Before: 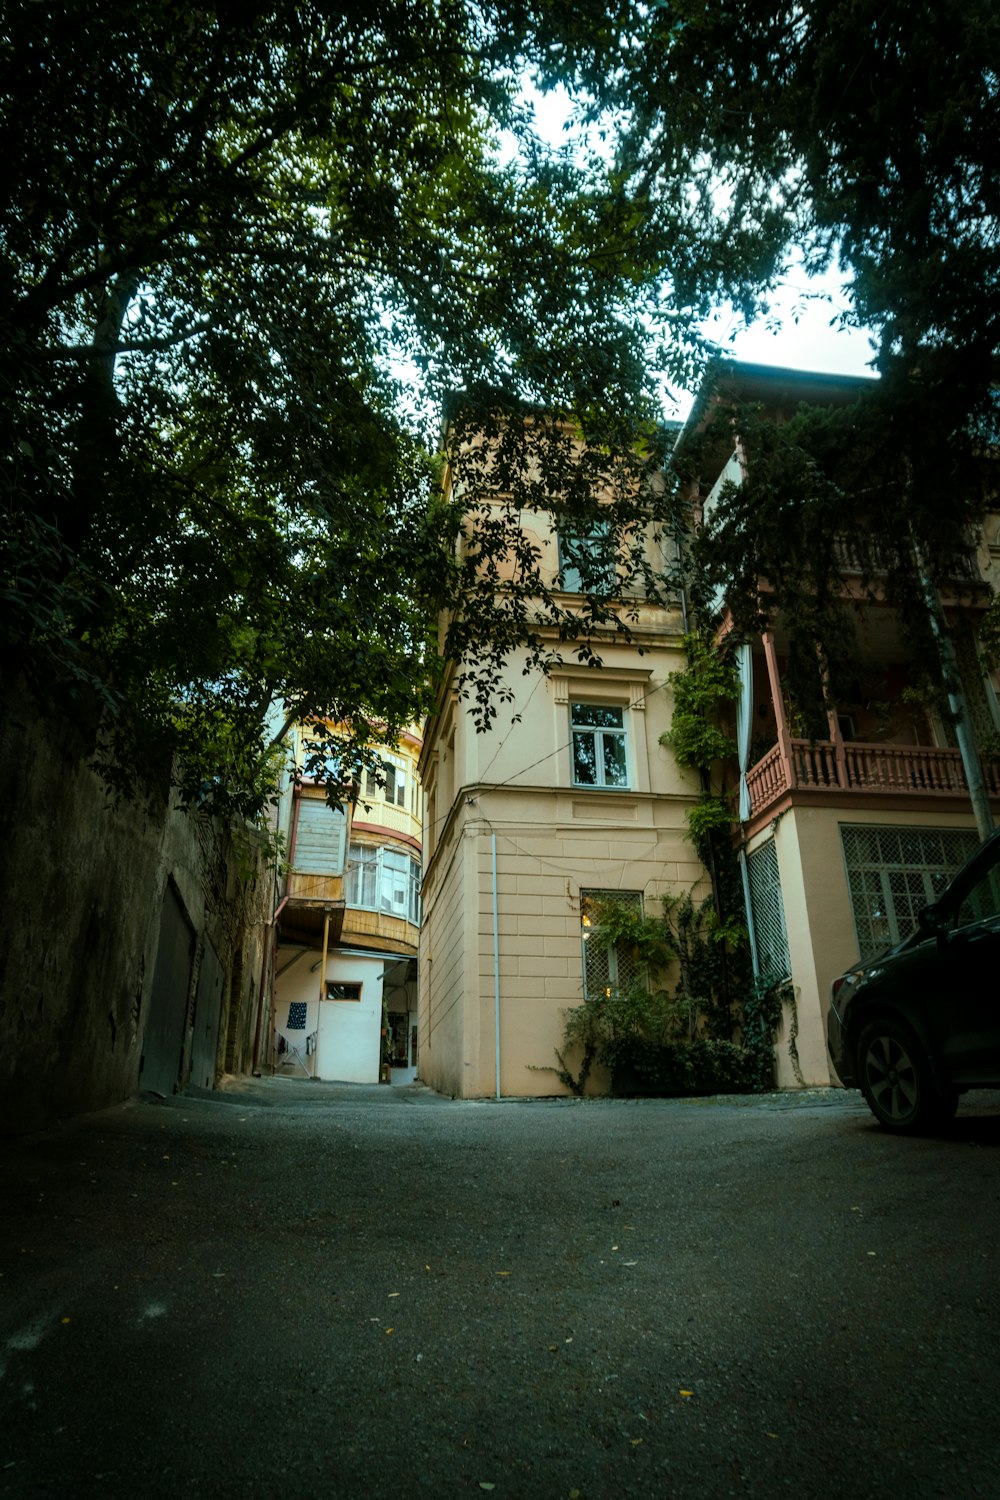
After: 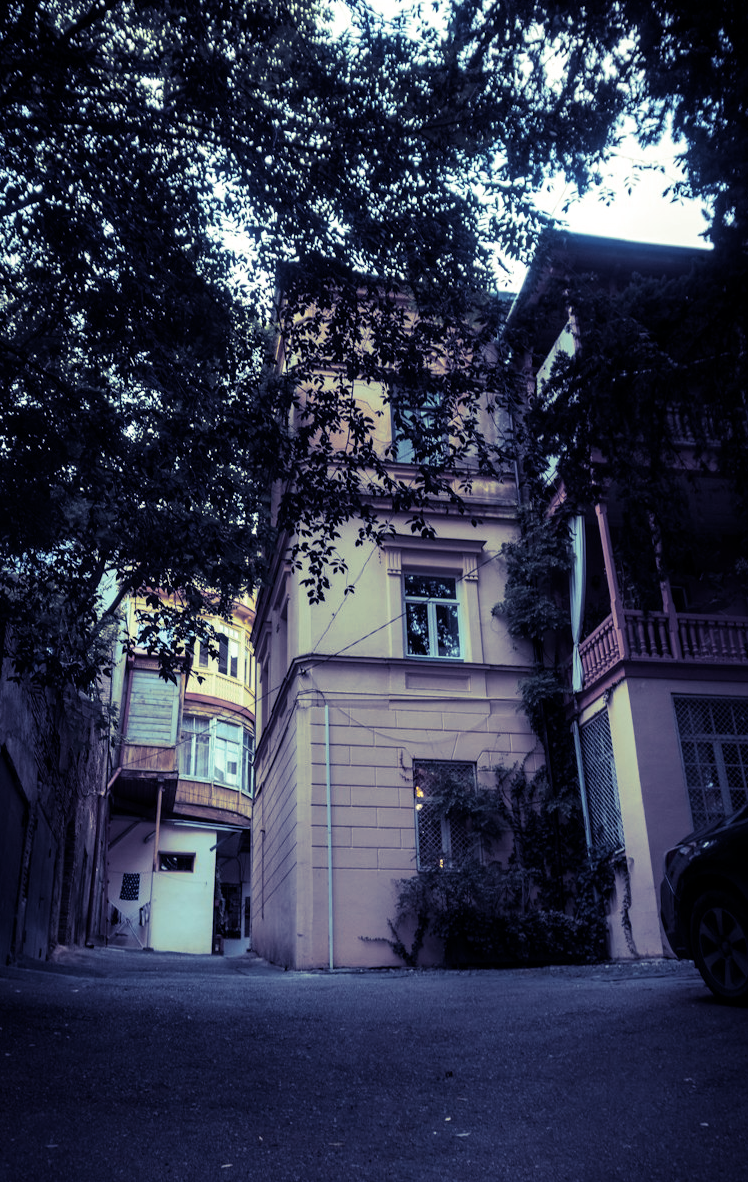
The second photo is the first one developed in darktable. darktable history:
crop: left 16.768%, top 8.653%, right 8.362%, bottom 12.485%
split-toning: shadows › hue 242.67°, shadows › saturation 0.733, highlights › hue 45.33°, highlights › saturation 0.667, balance -53.304, compress 21.15%
